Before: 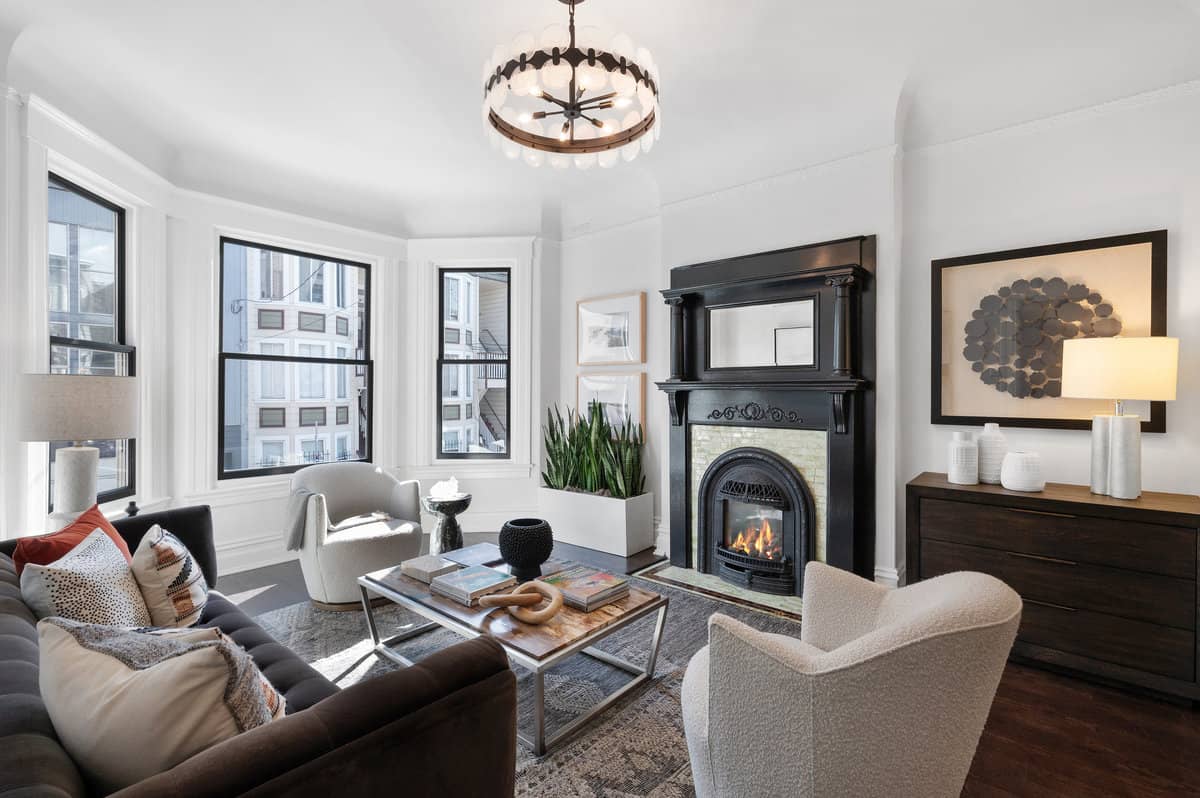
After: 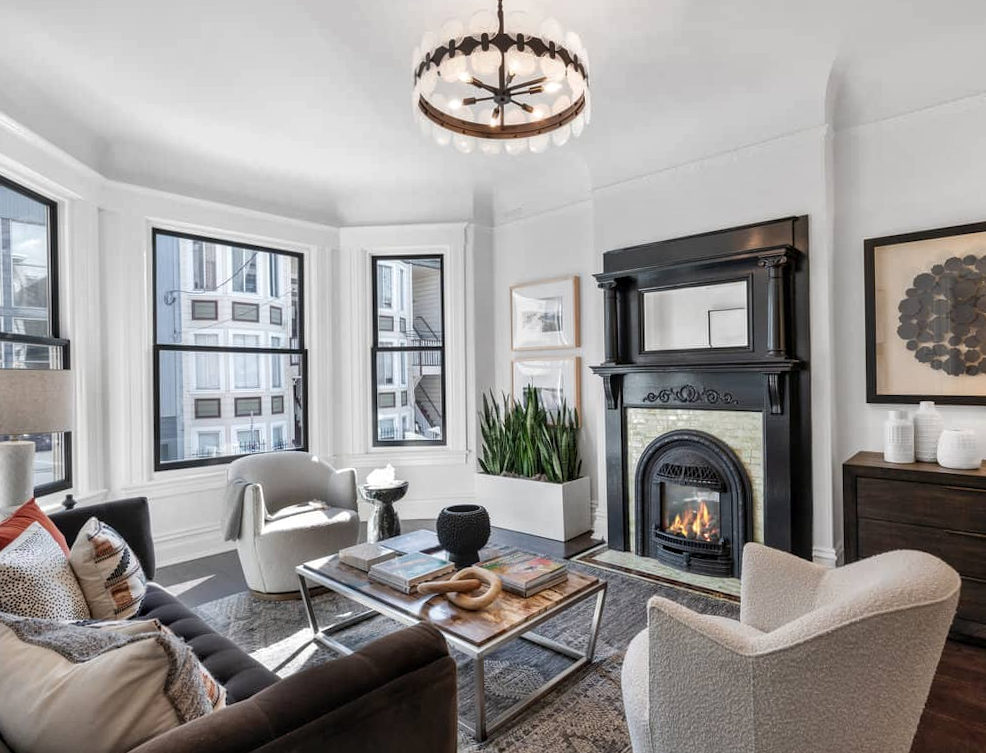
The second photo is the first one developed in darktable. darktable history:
crop and rotate: angle 1°, left 4.281%, top 0.642%, right 11.383%, bottom 2.486%
local contrast: on, module defaults
tone equalizer: on, module defaults
shadows and highlights: shadows 29.32, highlights -29.32, low approximation 0.01, soften with gaussian
